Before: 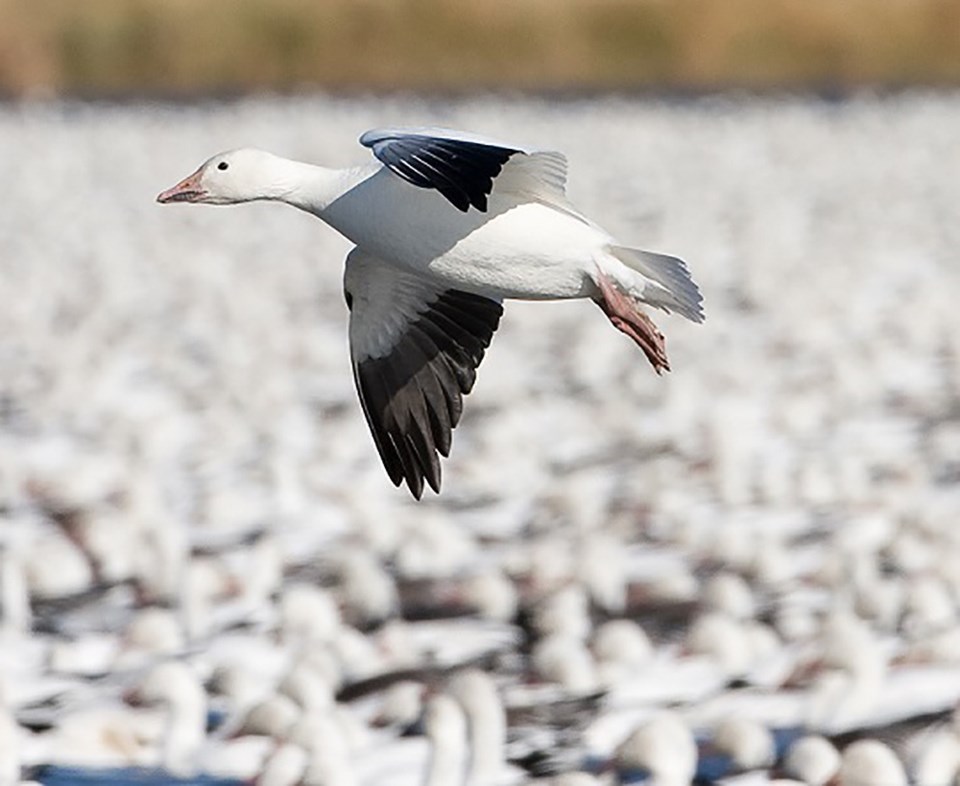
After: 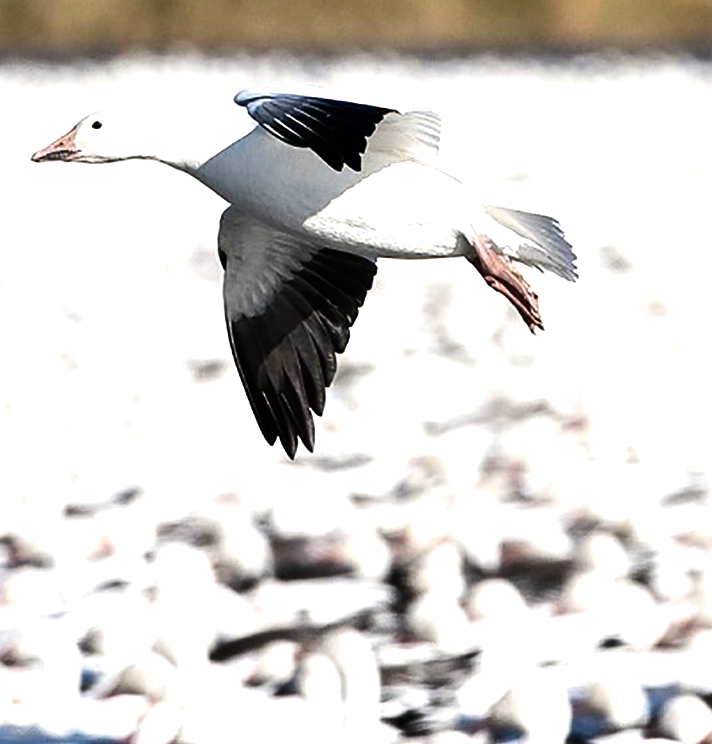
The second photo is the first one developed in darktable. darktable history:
crop and rotate: left 13.15%, top 5.251%, right 12.609%
contrast brightness saturation: contrast 0.03, brightness -0.04
tone equalizer: -8 EV -1.08 EV, -7 EV -1.01 EV, -6 EV -0.867 EV, -5 EV -0.578 EV, -3 EV 0.578 EV, -2 EV 0.867 EV, -1 EV 1.01 EV, +0 EV 1.08 EV, edges refinement/feathering 500, mask exposure compensation -1.57 EV, preserve details no
